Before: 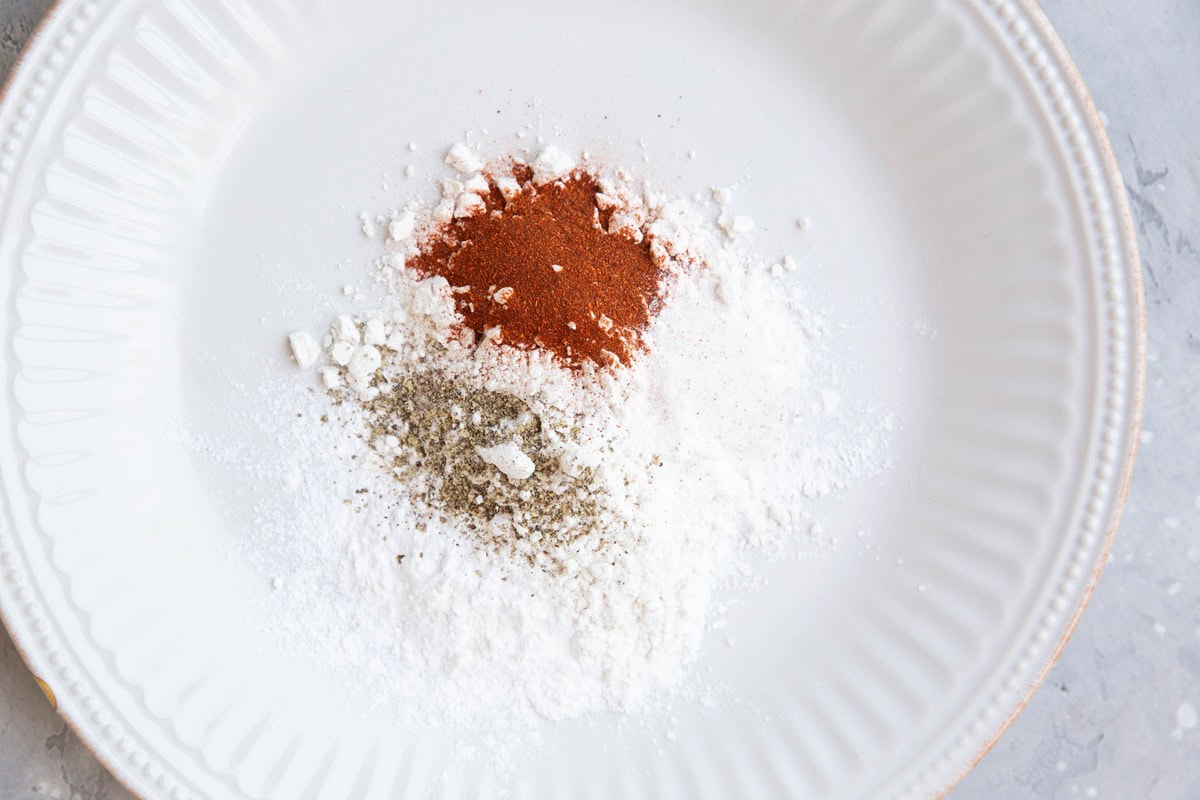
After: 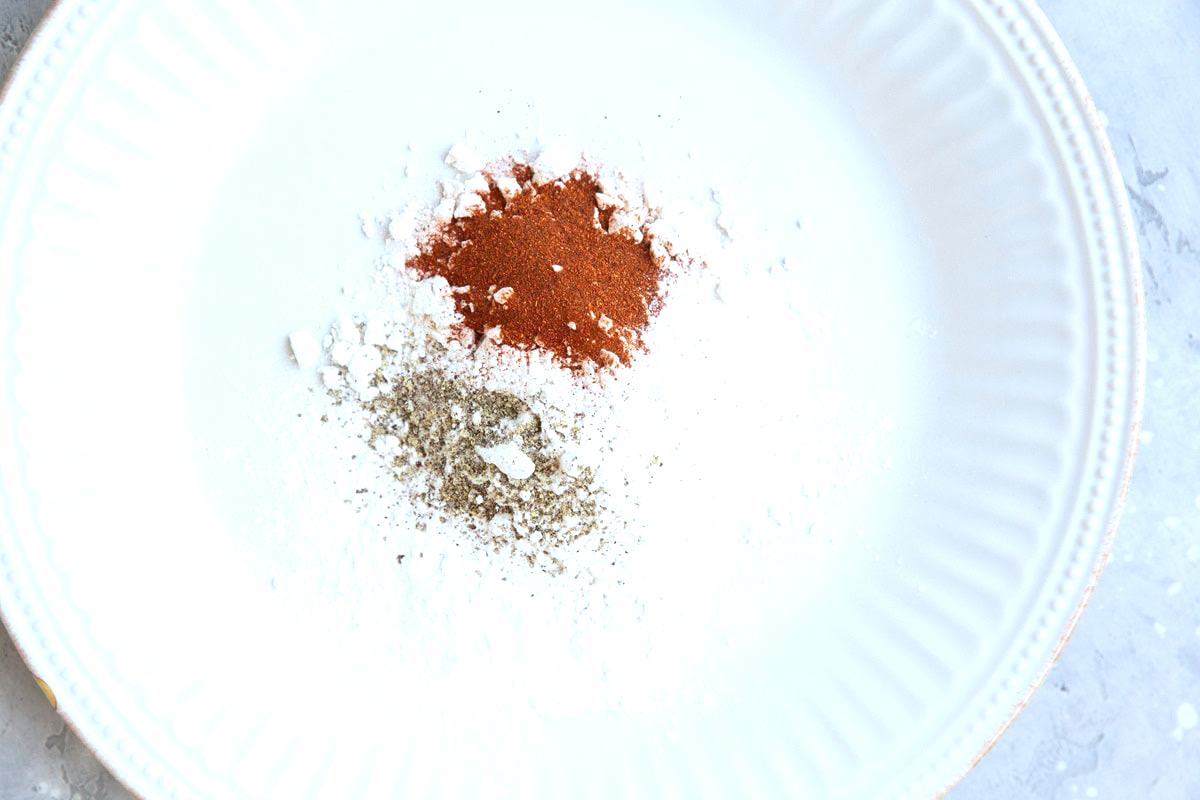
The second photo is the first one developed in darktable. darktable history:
exposure: black level correction 0, exposure 0.5 EV, compensate highlight preservation false
white balance: red 0.925, blue 1.046
